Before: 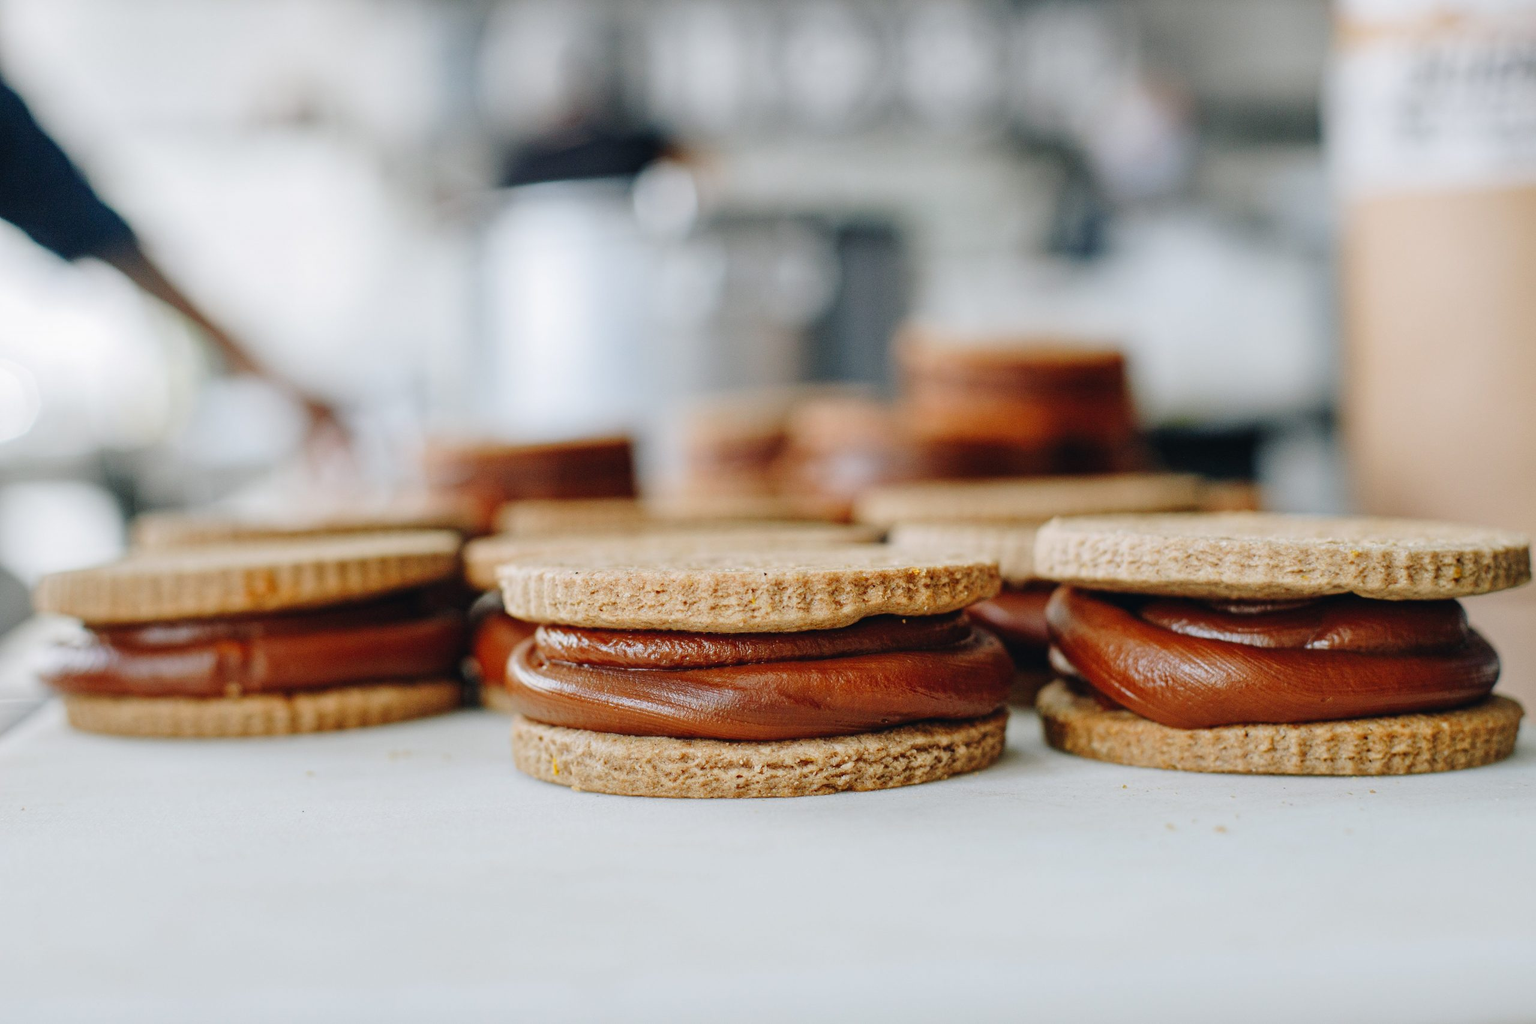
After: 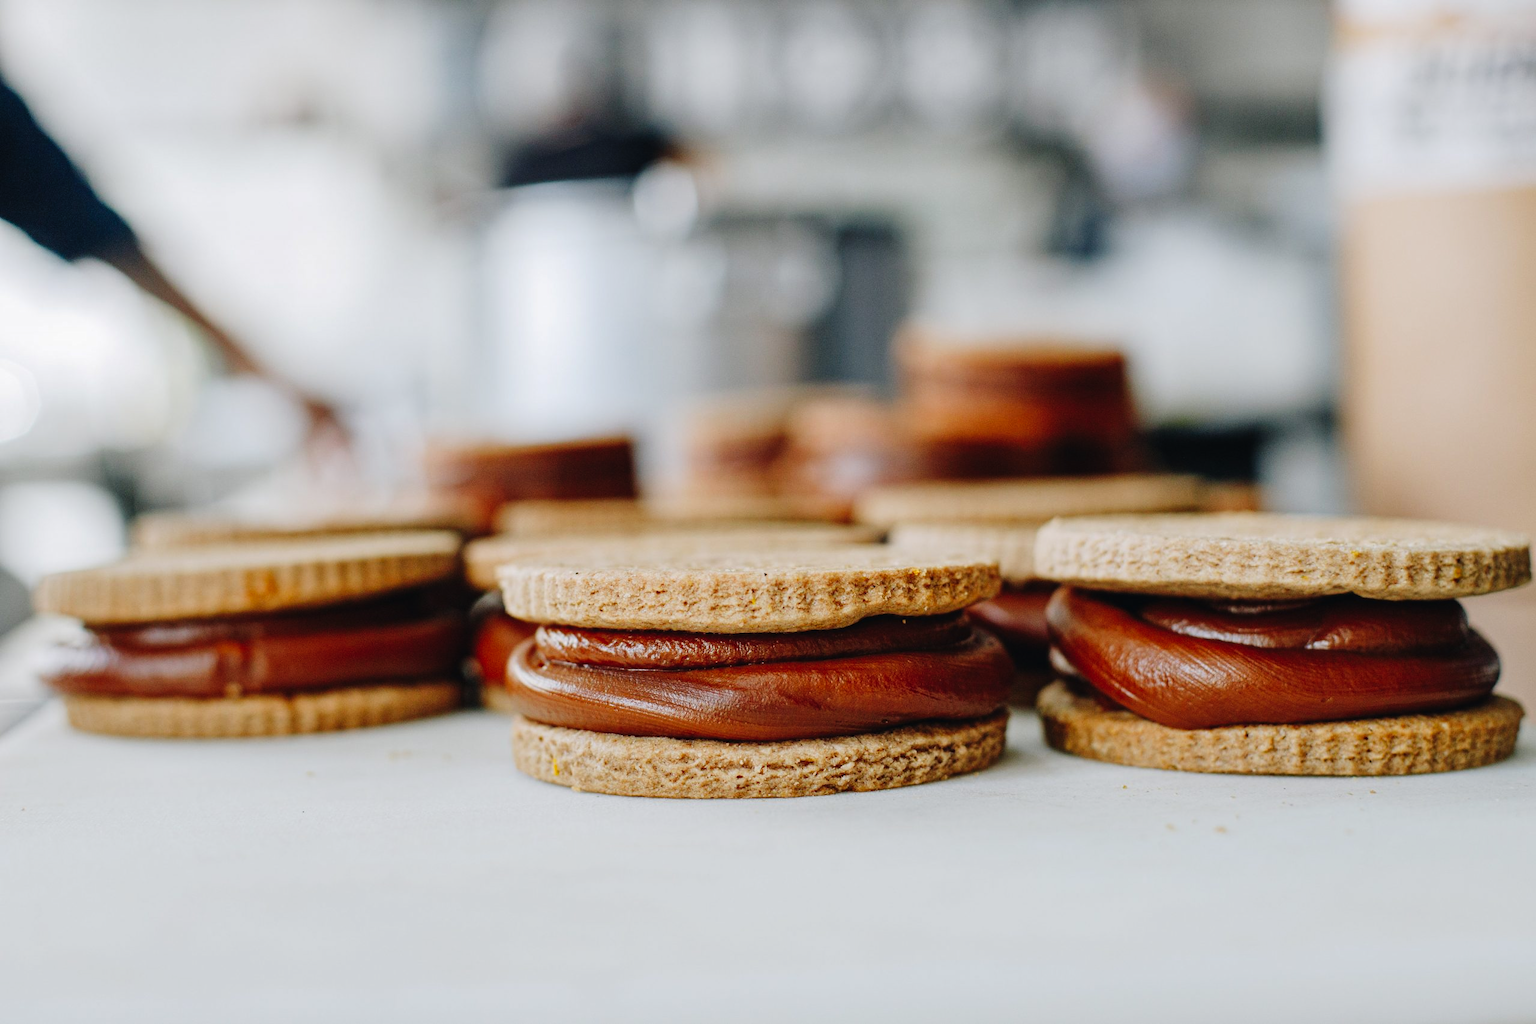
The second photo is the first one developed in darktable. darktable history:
base curve: curves: ch0 [(0, 0) (0.297, 0.298) (1, 1)], preserve colors none
tone curve: curves: ch0 [(0, 0) (0.003, 0.002) (0.011, 0.009) (0.025, 0.019) (0.044, 0.031) (0.069, 0.044) (0.1, 0.061) (0.136, 0.087) (0.177, 0.127) (0.224, 0.172) (0.277, 0.226) (0.335, 0.295) (0.399, 0.367) (0.468, 0.445) (0.543, 0.536) (0.623, 0.626) (0.709, 0.717) (0.801, 0.806) (0.898, 0.889) (1, 1)], preserve colors none
